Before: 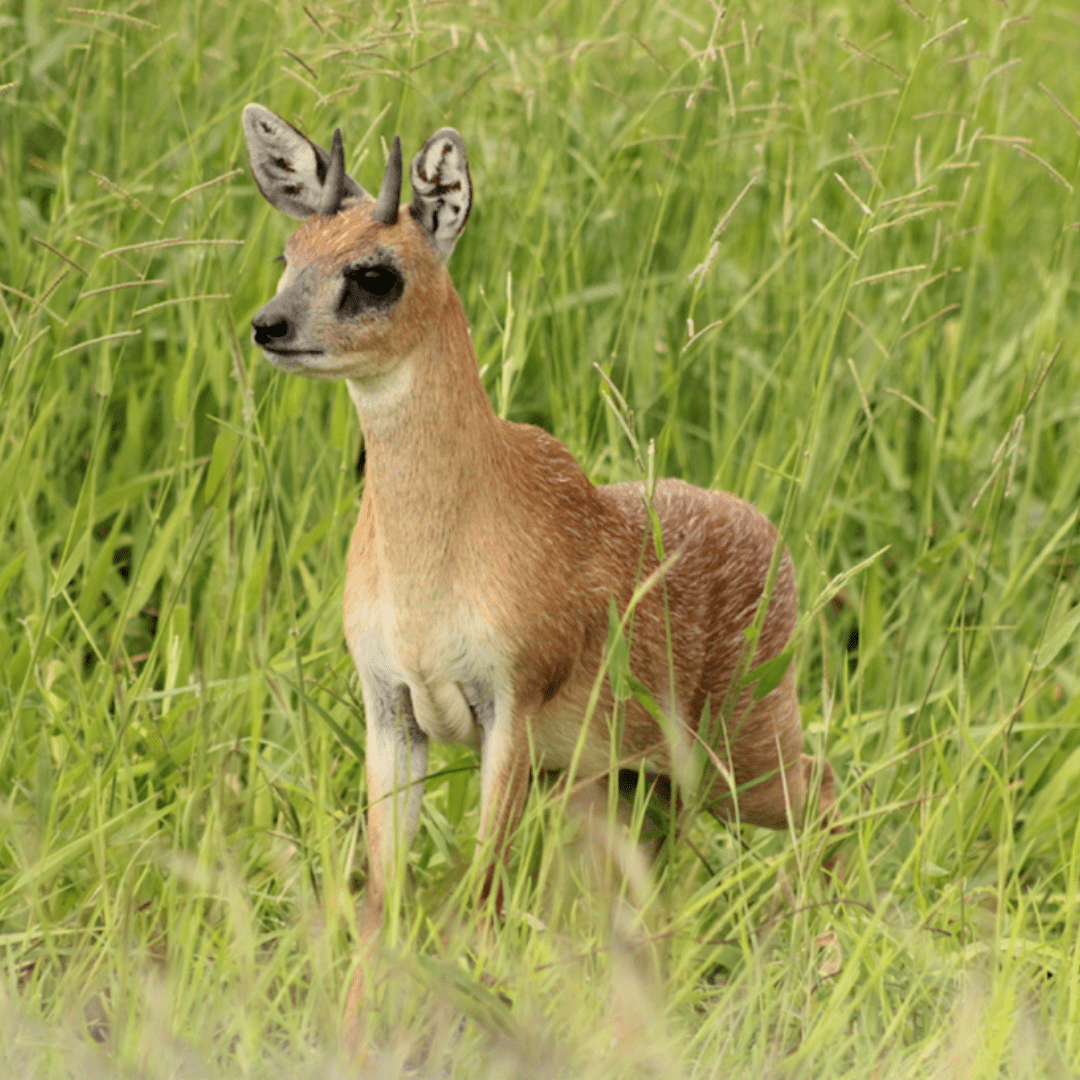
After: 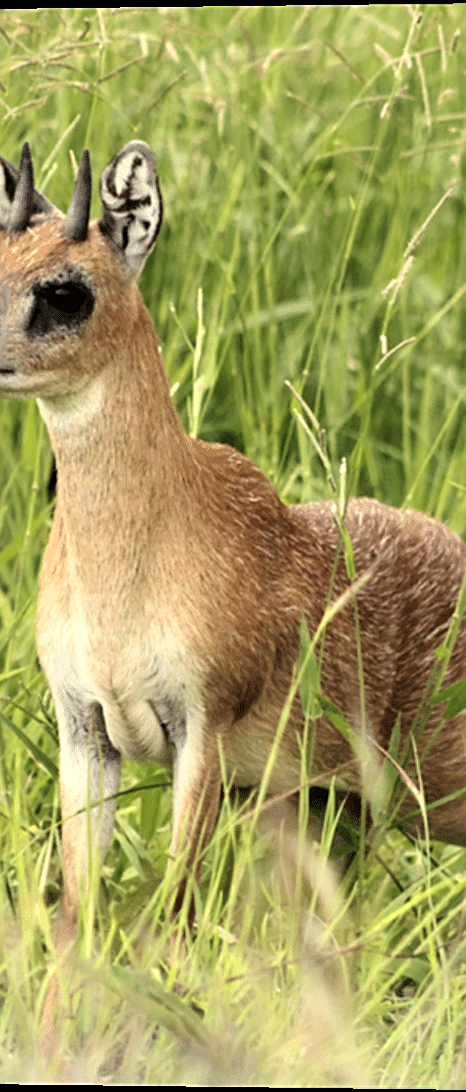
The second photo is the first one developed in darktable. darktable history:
tone curve: curves: ch0 [(0, 0) (0.153, 0.06) (1, 1)], color space Lab, linked channels, preserve colors none
sharpen: on, module defaults
color balance rgb: perceptual saturation grading › global saturation -3%
exposure: black level correction 0.001, exposure 0.5 EV, compensate exposure bias true, compensate highlight preservation false
crop: left 28.583%, right 29.231%
rotate and perspective: lens shift (vertical) 0.048, lens shift (horizontal) -0.024, automatic cropping off
